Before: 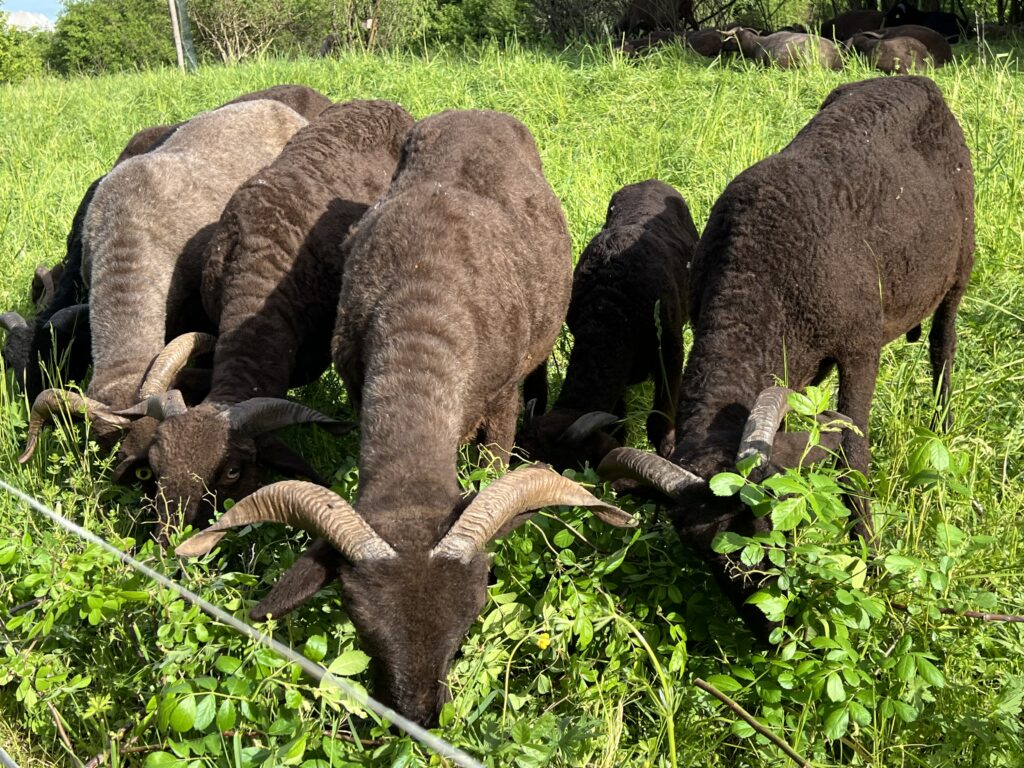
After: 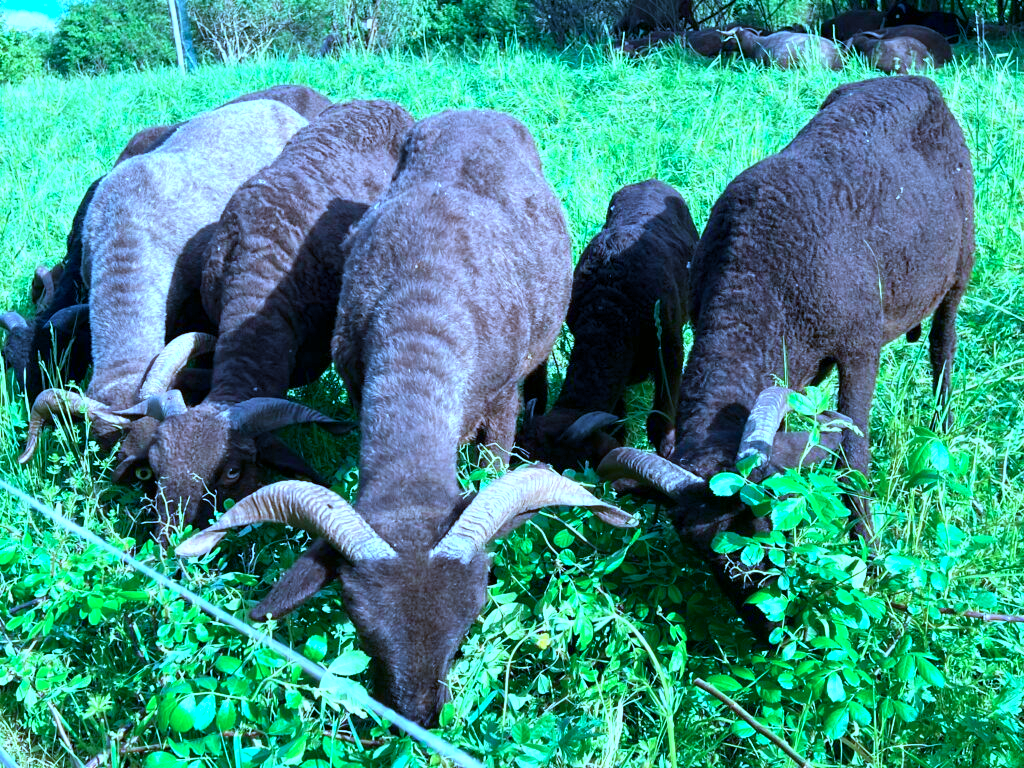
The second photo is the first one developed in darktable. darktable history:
color calibration: illuminant as shot in camera, x 0.462, y 0.419, temperature 2651.64 K
exposure: exposure 0.64 EV, compensate highlight preservation false
